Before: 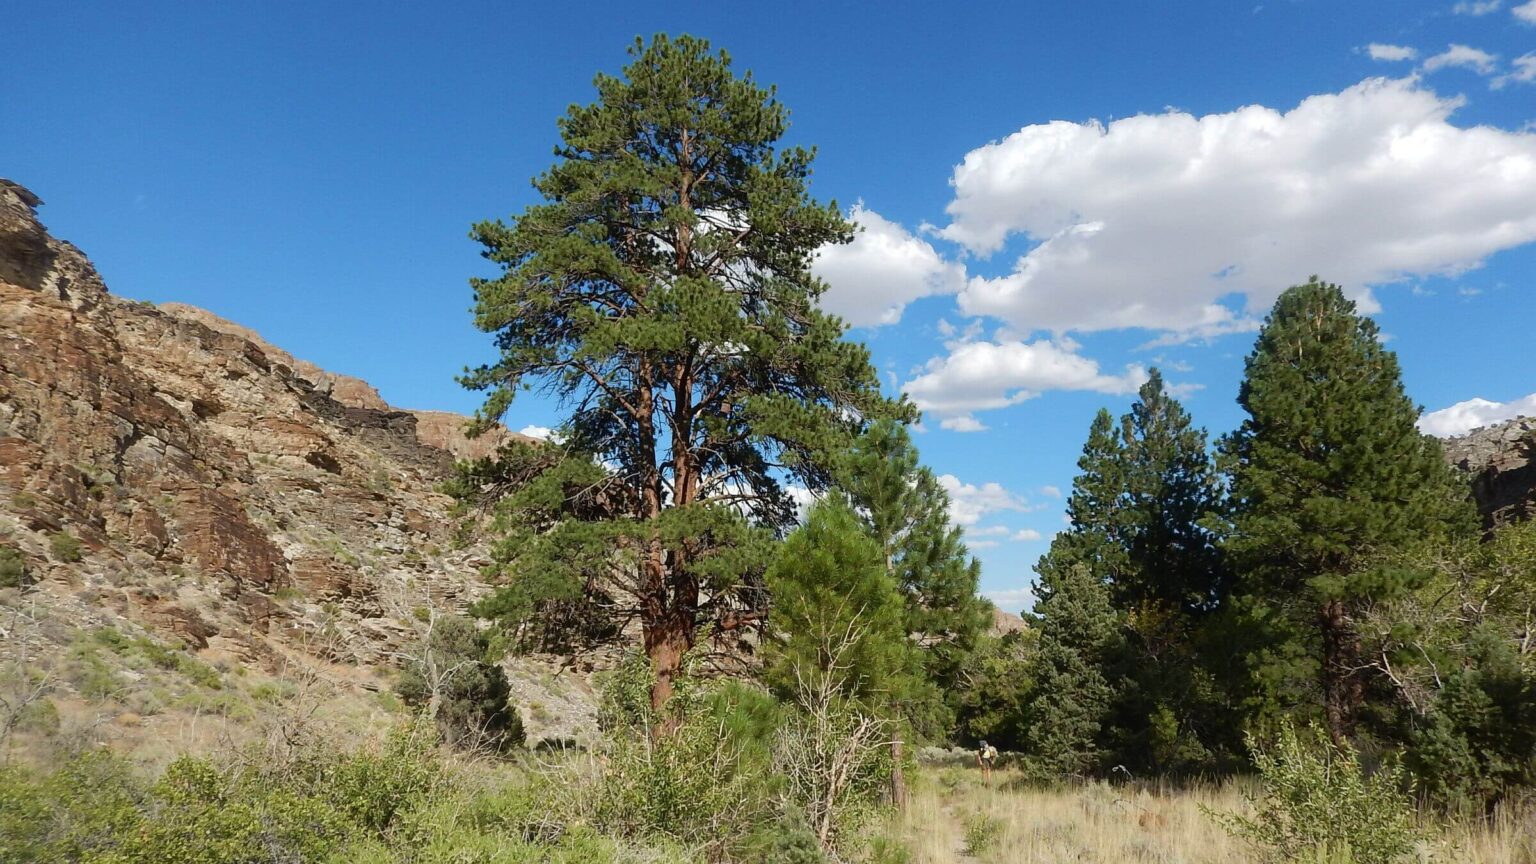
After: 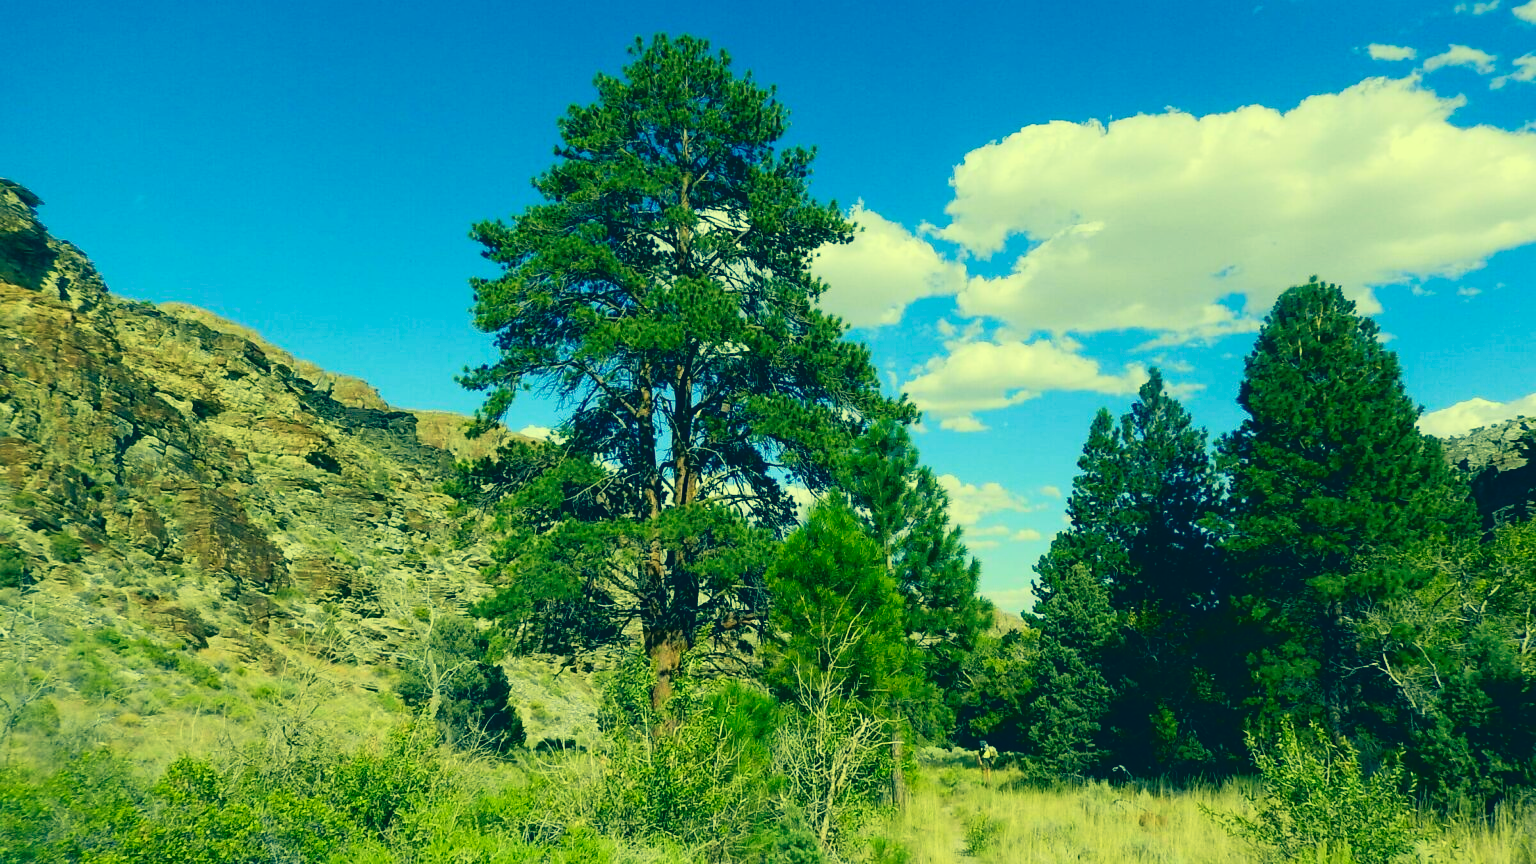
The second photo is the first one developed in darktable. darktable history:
tone curve: curves: ch0 [(0, 0) (0.128, 0.068) (0.292, 0.274) (0.46, 0.482) (0.653, 0.717) (0.819, 0.869) (0.998, 0.969)]; ch1 [(0, 0) (0.384, 0.365) (0.463, 0.45) (0.486, 0.486) (0.503, 0.504) (0.517, 0.517) (0.549, 0.572) (0.583, 0.615) (0.672, 0.699) (0.774, 0.817) (1, 1)]; ch2 [(0, 0) (0.374, 0.344) (0.446, 0.443) (0.494, 0.5) (0.527, 0.529) (0.565, 0.591) (0.644, 0.682) (1, 1)], color space Lab, independent channels, preserve colors none
local contrast: mode bilateral grid, contrast 15, coarseness 36, detail 105%, midtone range 0.2
color correction: highlights a* -15.58, highlights b* 40, shadows a* -40, shadows b* -26.18
